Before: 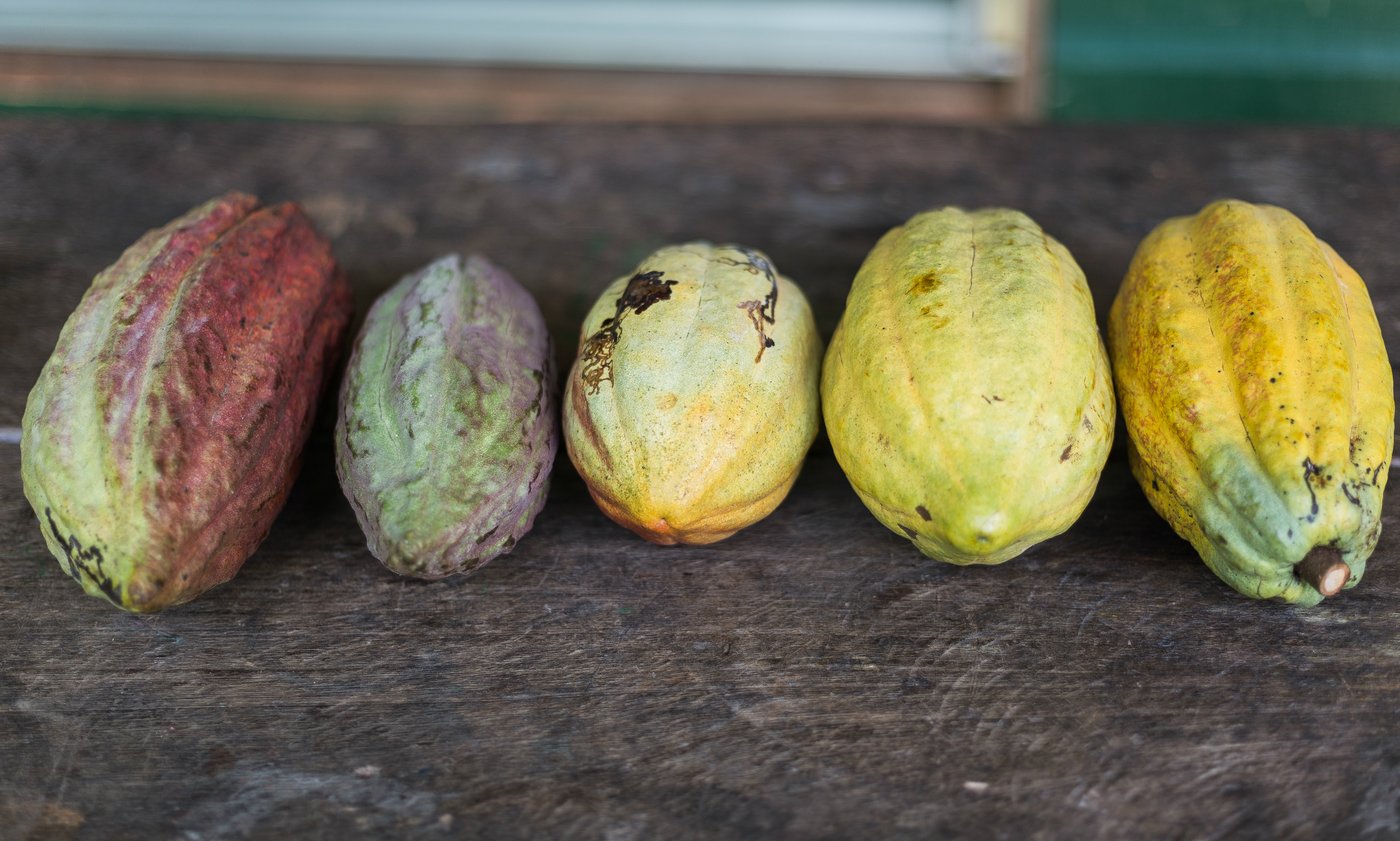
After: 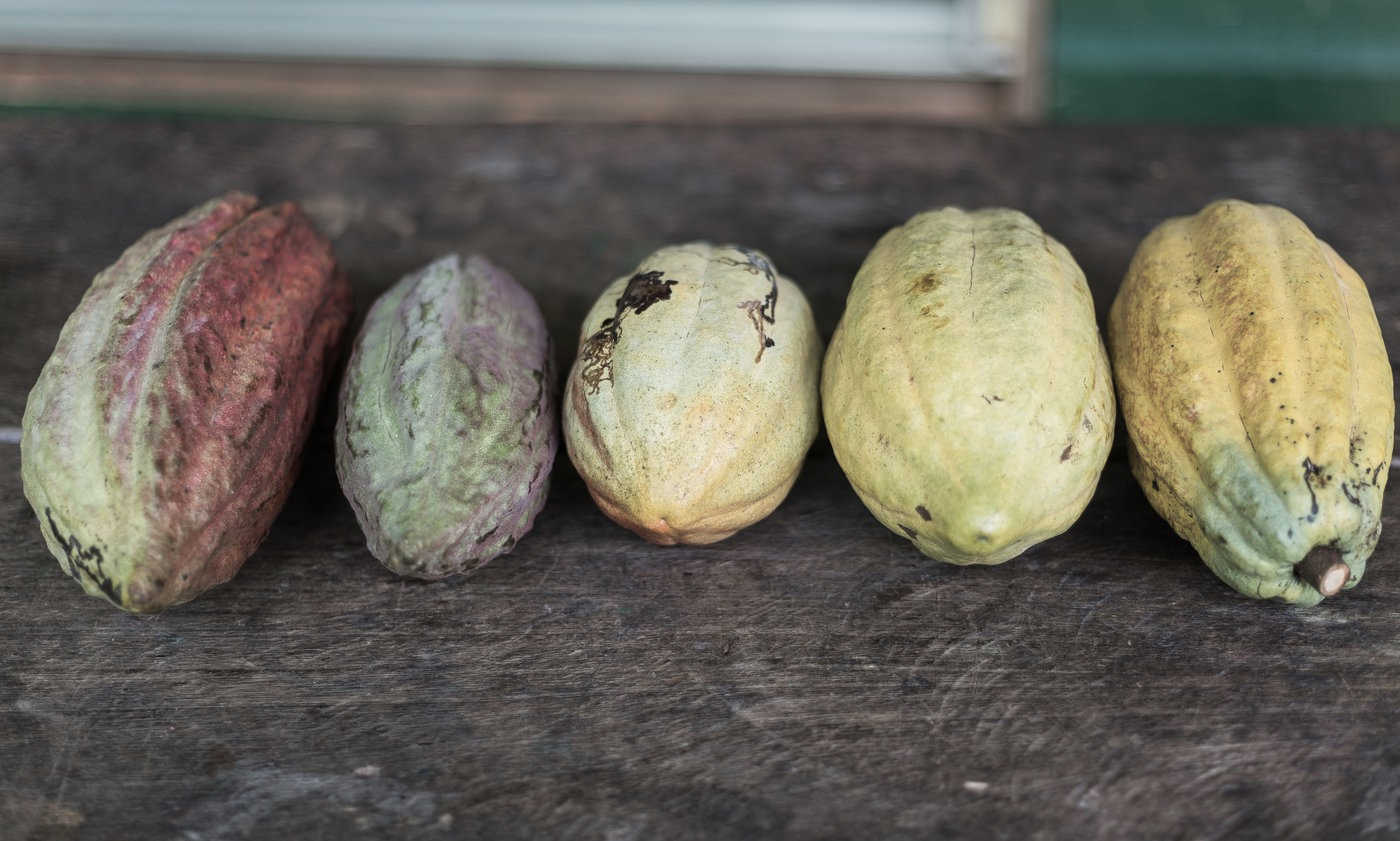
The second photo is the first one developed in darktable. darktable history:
color zones: curves: ch0 [(0, 0.559) (0.153, 0.551) (0.229, 0.5) (0.429, 0.5) (0.571, 0.5) (0.714, 0.5) (0.857, 0.5) (1, 0.559)]; ch1 [(0, 0.417) (0.112, 0.336) (0.213, 0.26) (0.429, 0.34) (0.571, 0.35) (0.683, 0.331) (0.857, 0.344) (1, 0.417)]
